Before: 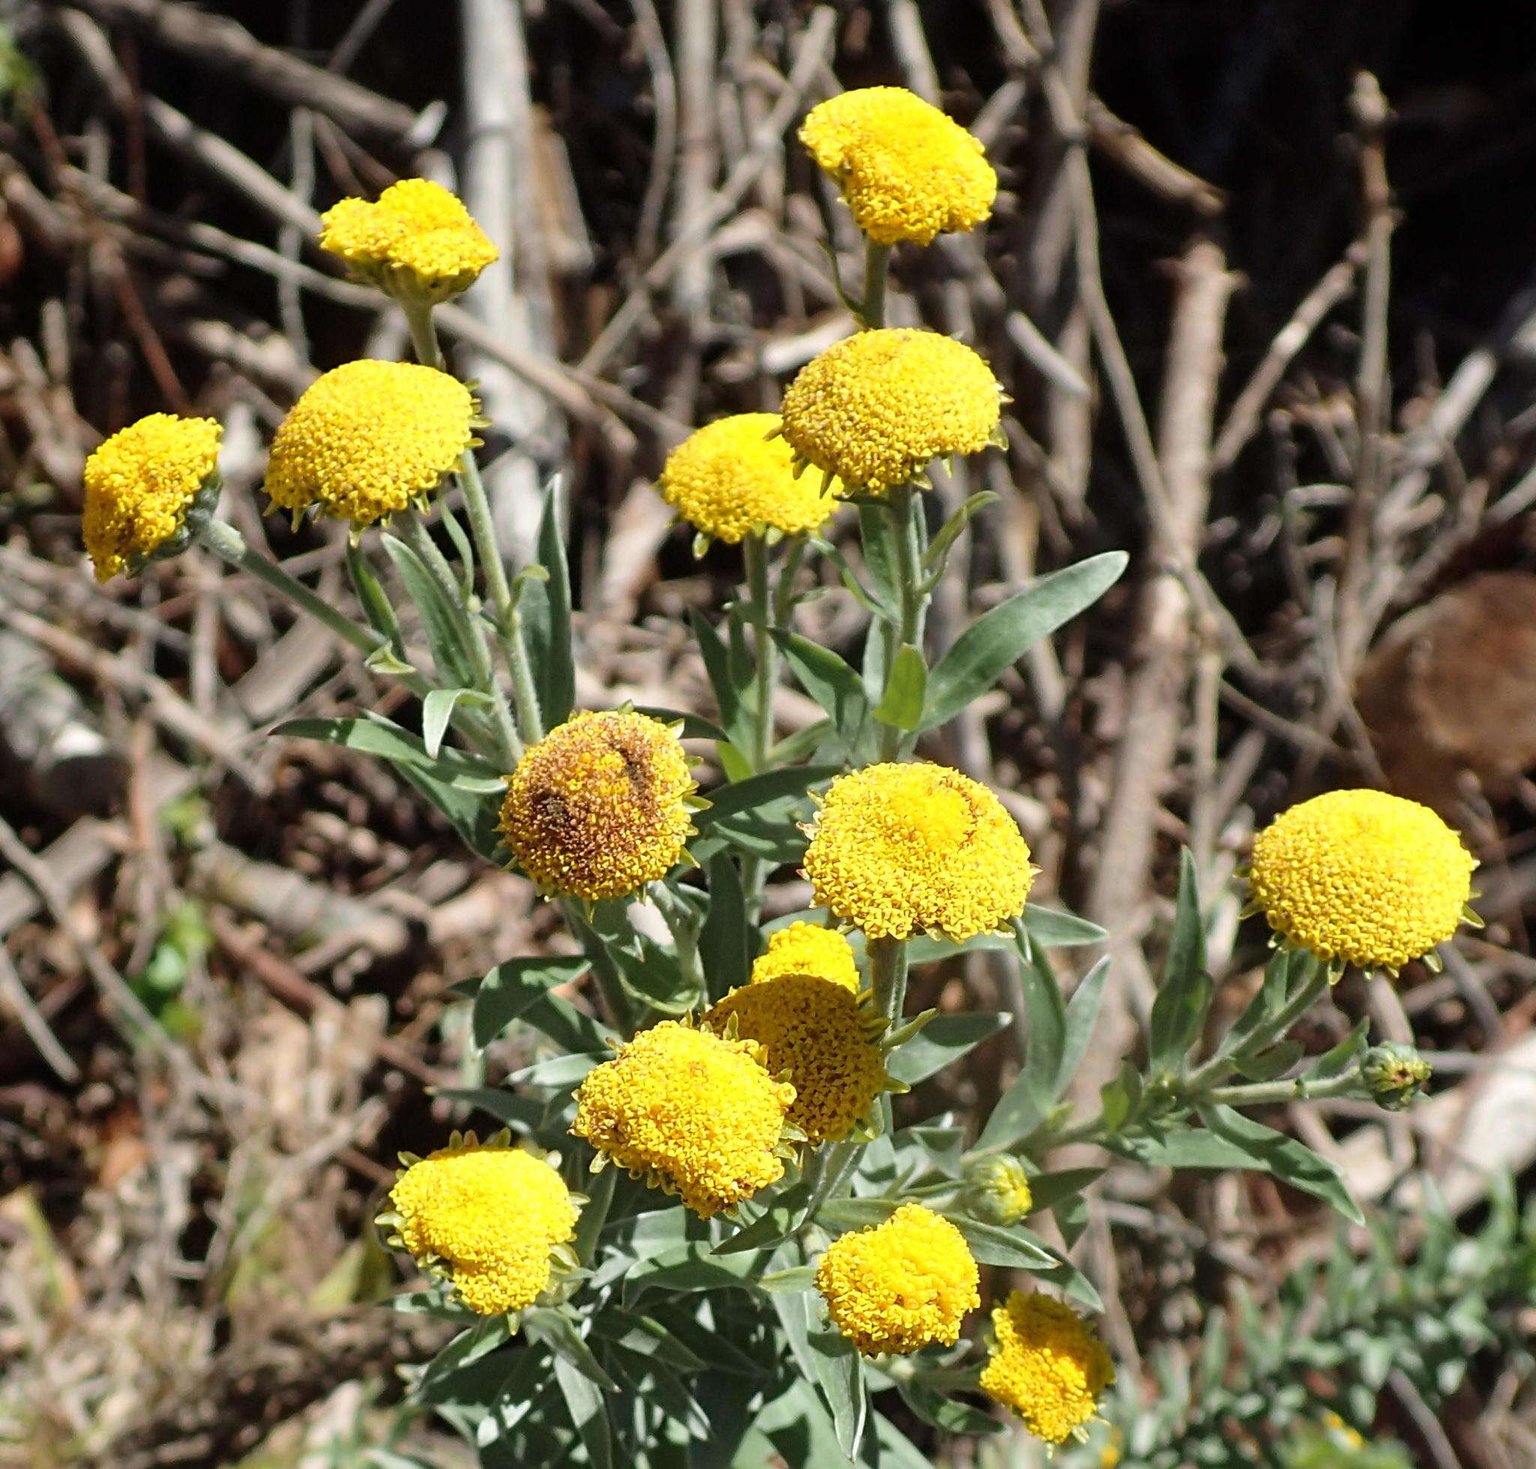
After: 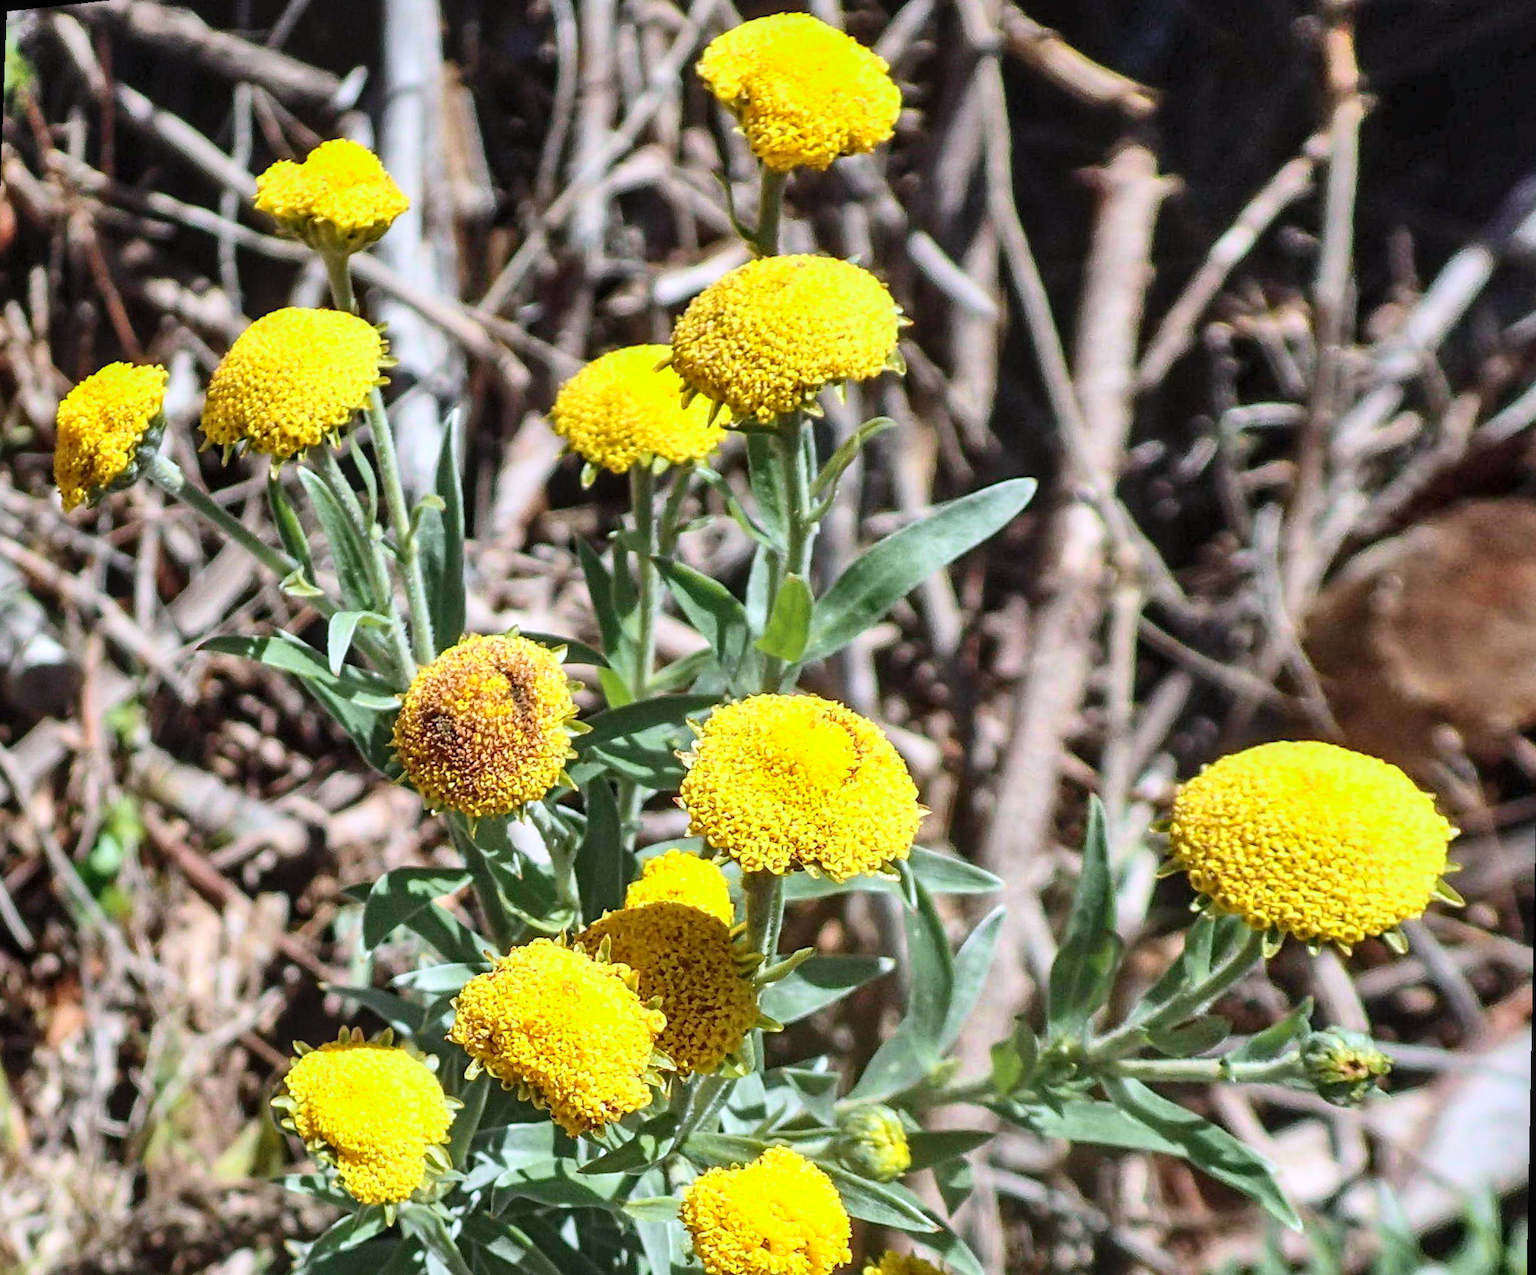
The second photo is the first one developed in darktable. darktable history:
local contrast: on, module defaults
rotate and perspective: rotation 1.69°, lens shift (vertical) -0.023, lens shift (horizontal) -0.291, crop left 0.025, crop right 0.988, crop top 0.092, crop bottom 0.842
color calibration: illuminant as shot in camera, x 0.366, y 0.378, temperature 4425.7 K, saturation algorithm version 1 (2020)
shadows and highlights: low approximation 0.01, soften with gaussian
contrast brightness saturation: contrast 0.2, brightness 0.16, saturation 0.22
